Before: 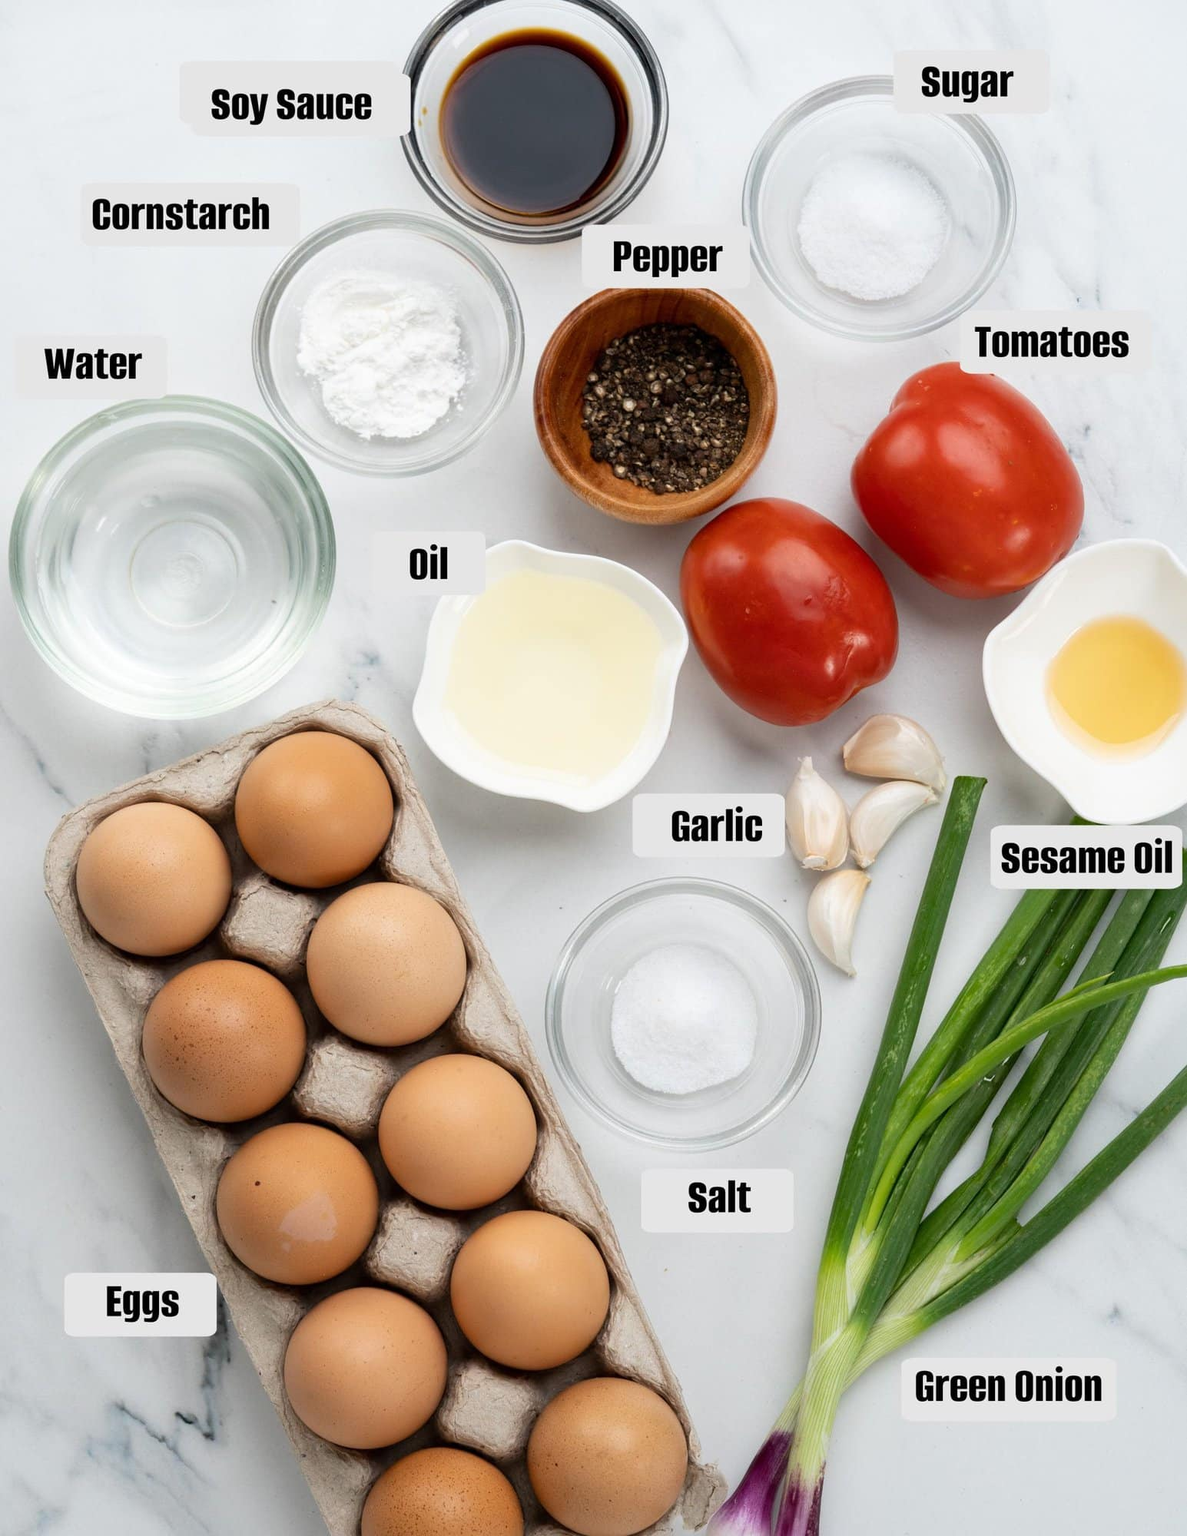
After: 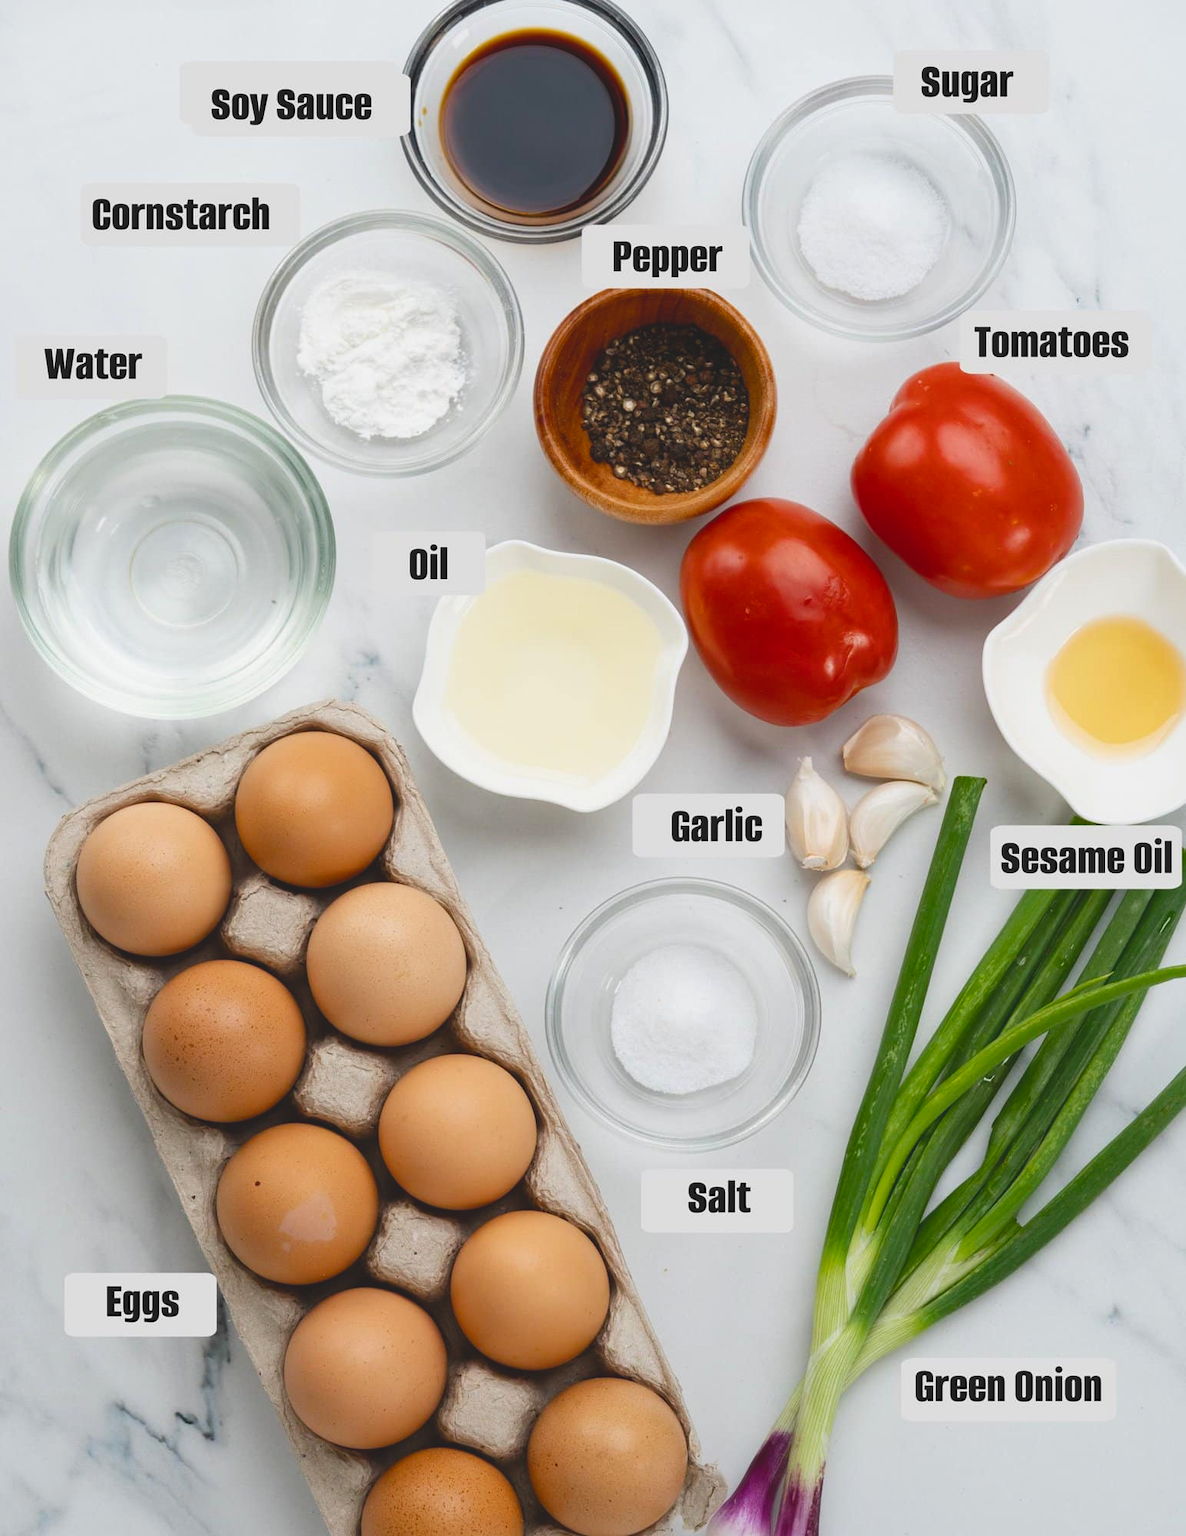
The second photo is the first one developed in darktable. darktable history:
color balance rgb: perceptual saturation grading › global saturation 20%, perceptual saturation grading › highlights -24.725%, perceptual saturation grading › shadows 24.055%, global vibrance 20%
exposure: black level correction -0.015, exposure -0.13 EV, compensate exposure bias true, compensate highlight preservation false
